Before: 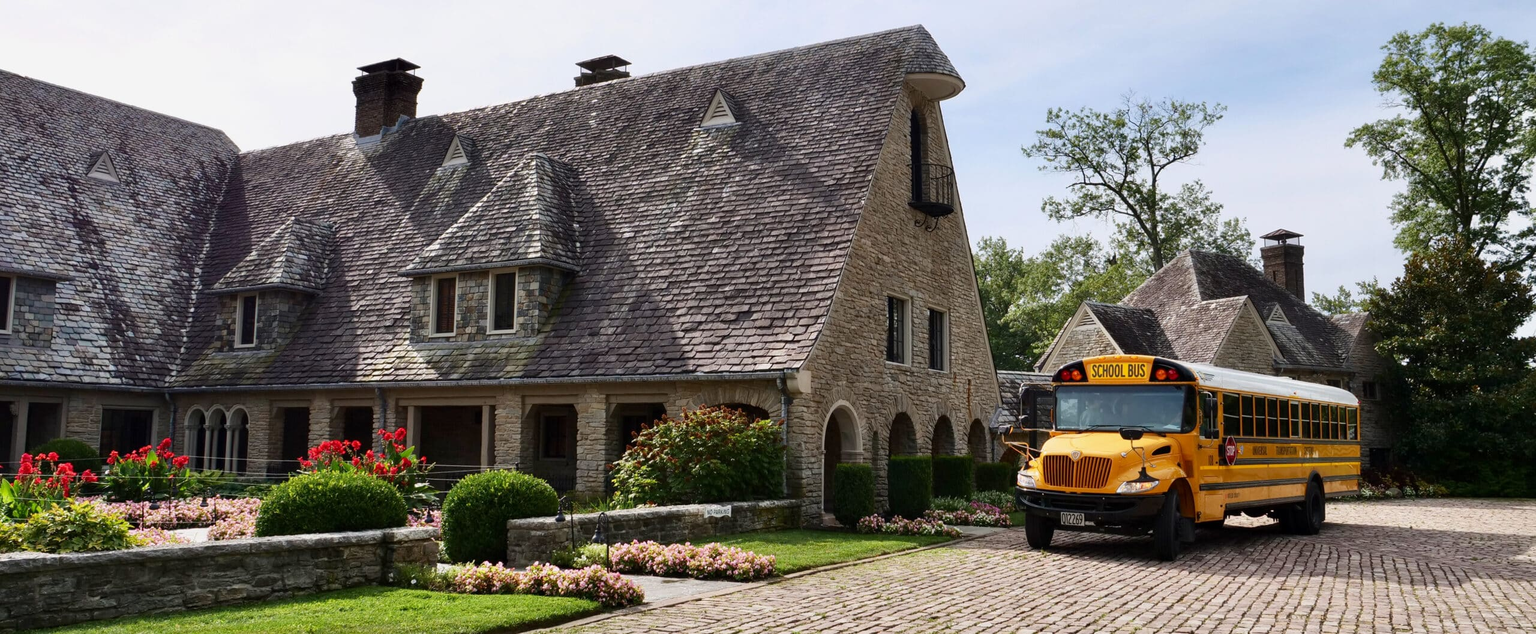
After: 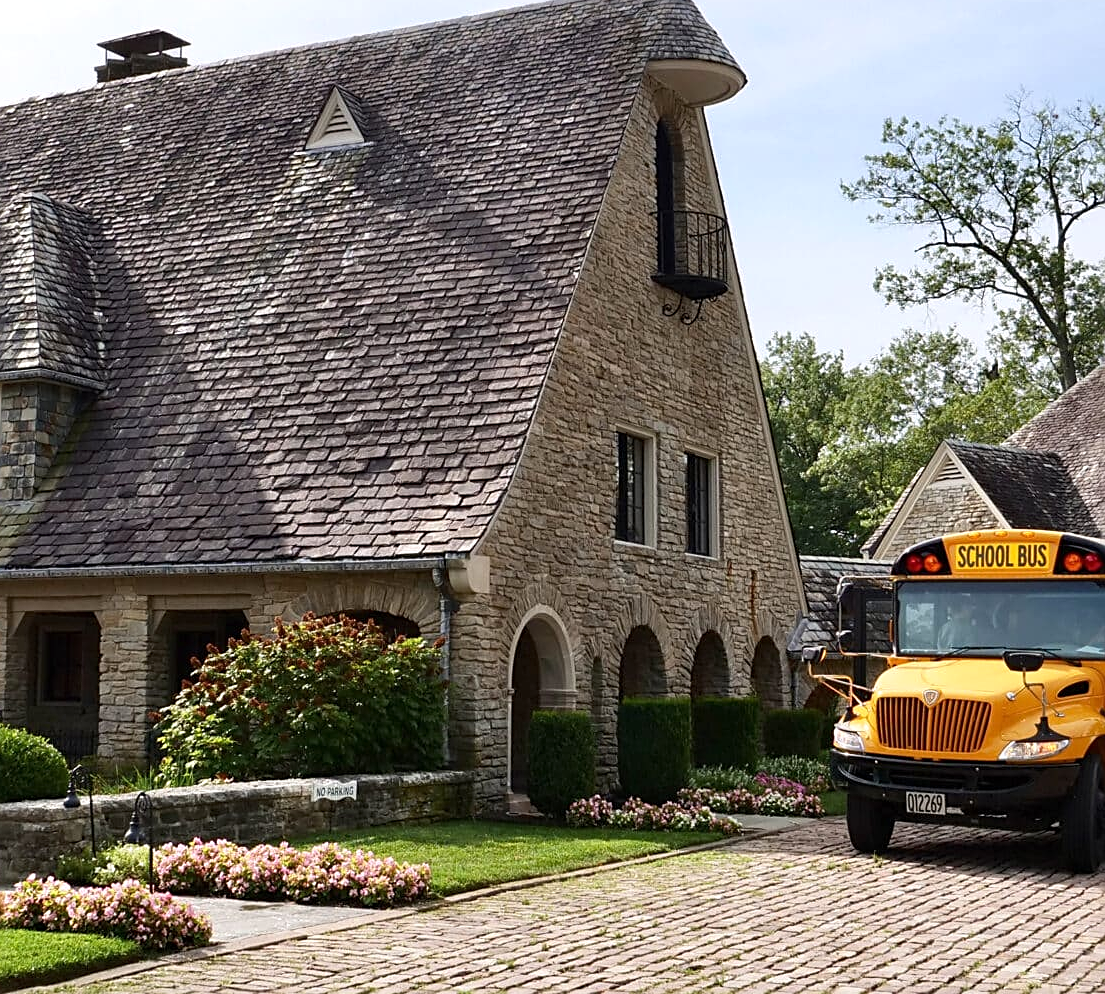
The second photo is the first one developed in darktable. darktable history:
sharpen: on, module defaults
crop: left 33.687%, top 5.939%, right 23.128%
exposure: exposure 0.212 EV, compensate highlight preservation false
